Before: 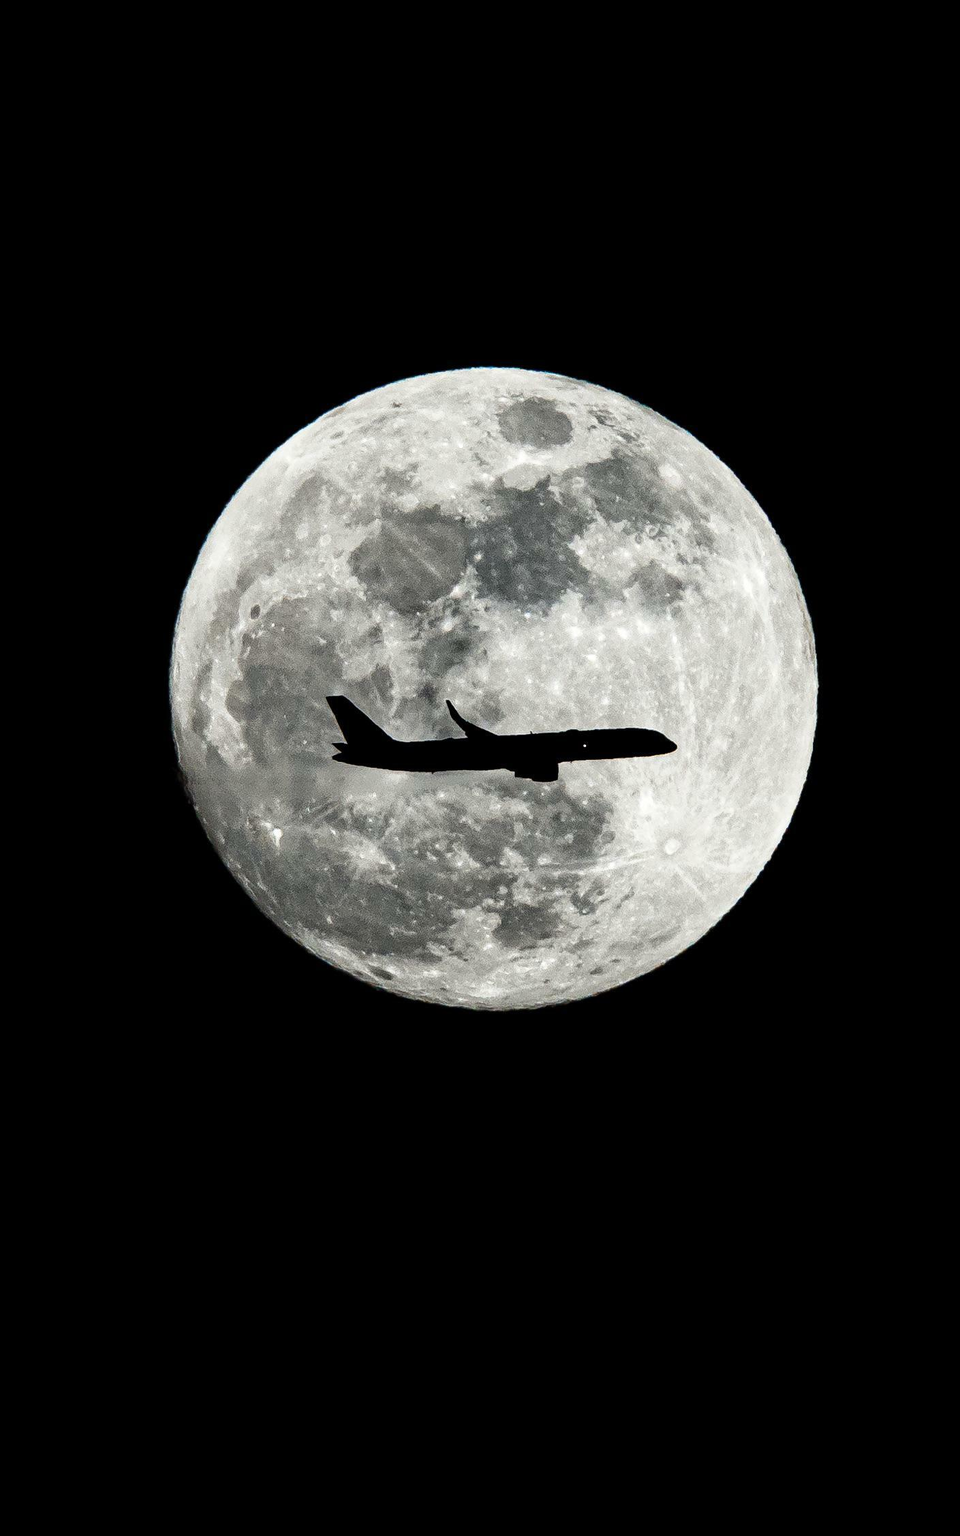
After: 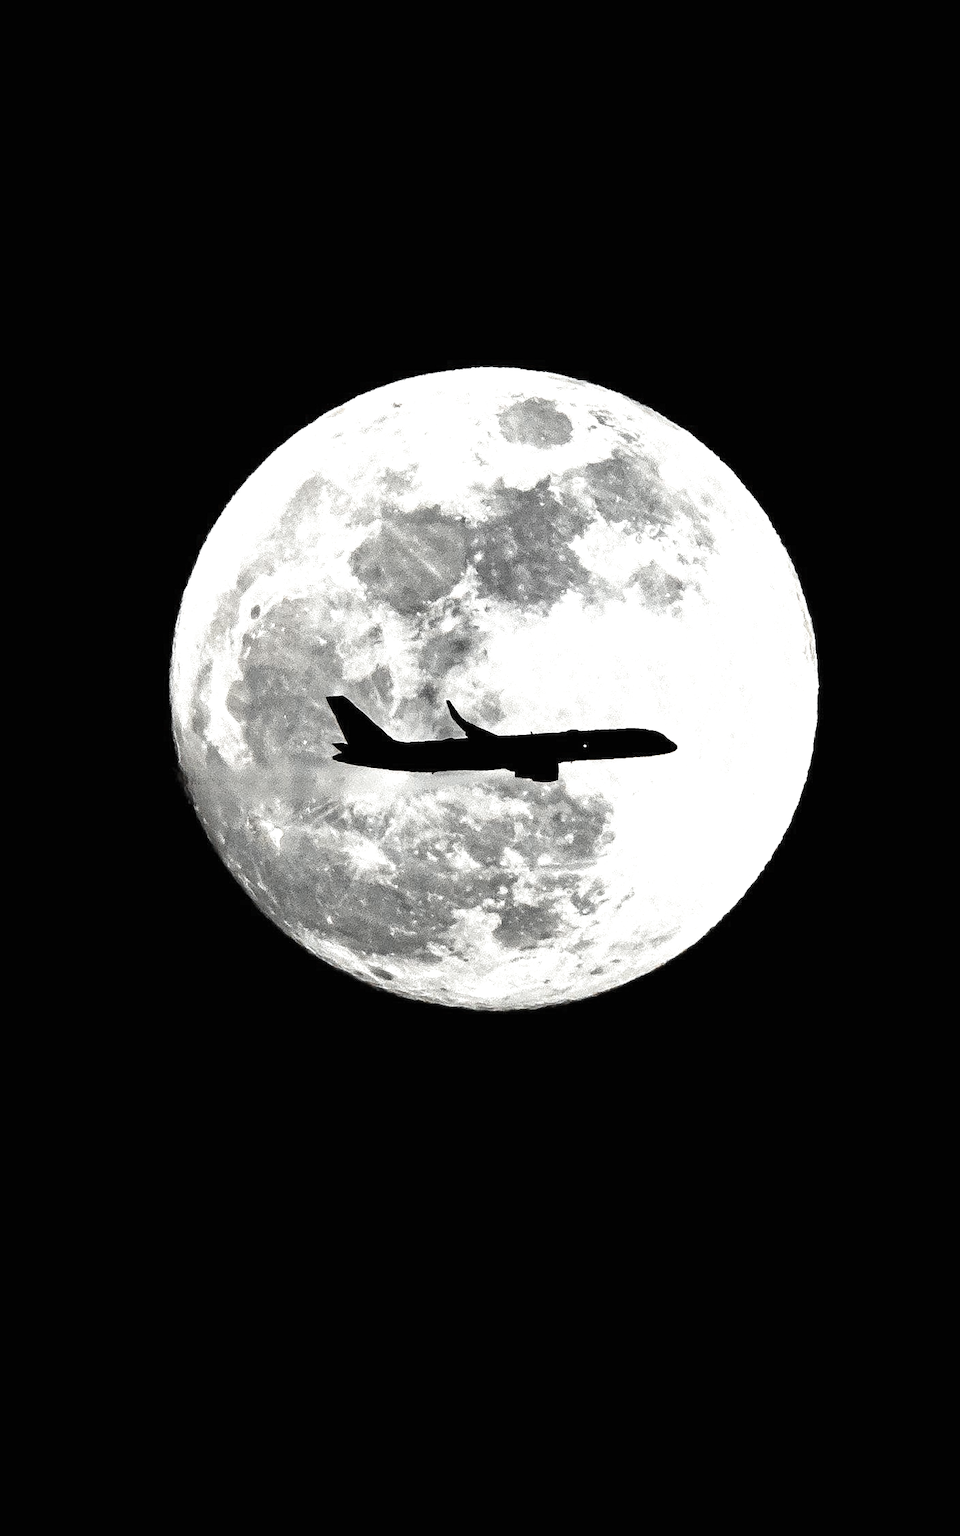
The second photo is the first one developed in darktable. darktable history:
exposure: black level correction 0, exposure 1.03 EV, compensate highlight preservation false
velvia: strength 15.61%
color zones: curves: ch0 [(0, 0.613) (0.01, 0.613) (0.245, 0.448) (0.498, 0.529) (0.642, 0.665) (0.879, 0.777) (0.99, 0.613)]; ch1 [(0, 0.035) (0.121, 0.189) (0.259, 0.197) (0.415, 0.061) (0.589, 0.022) (0.732, 0.022) (0.857, 0.026) (0.991, 0.053)]
